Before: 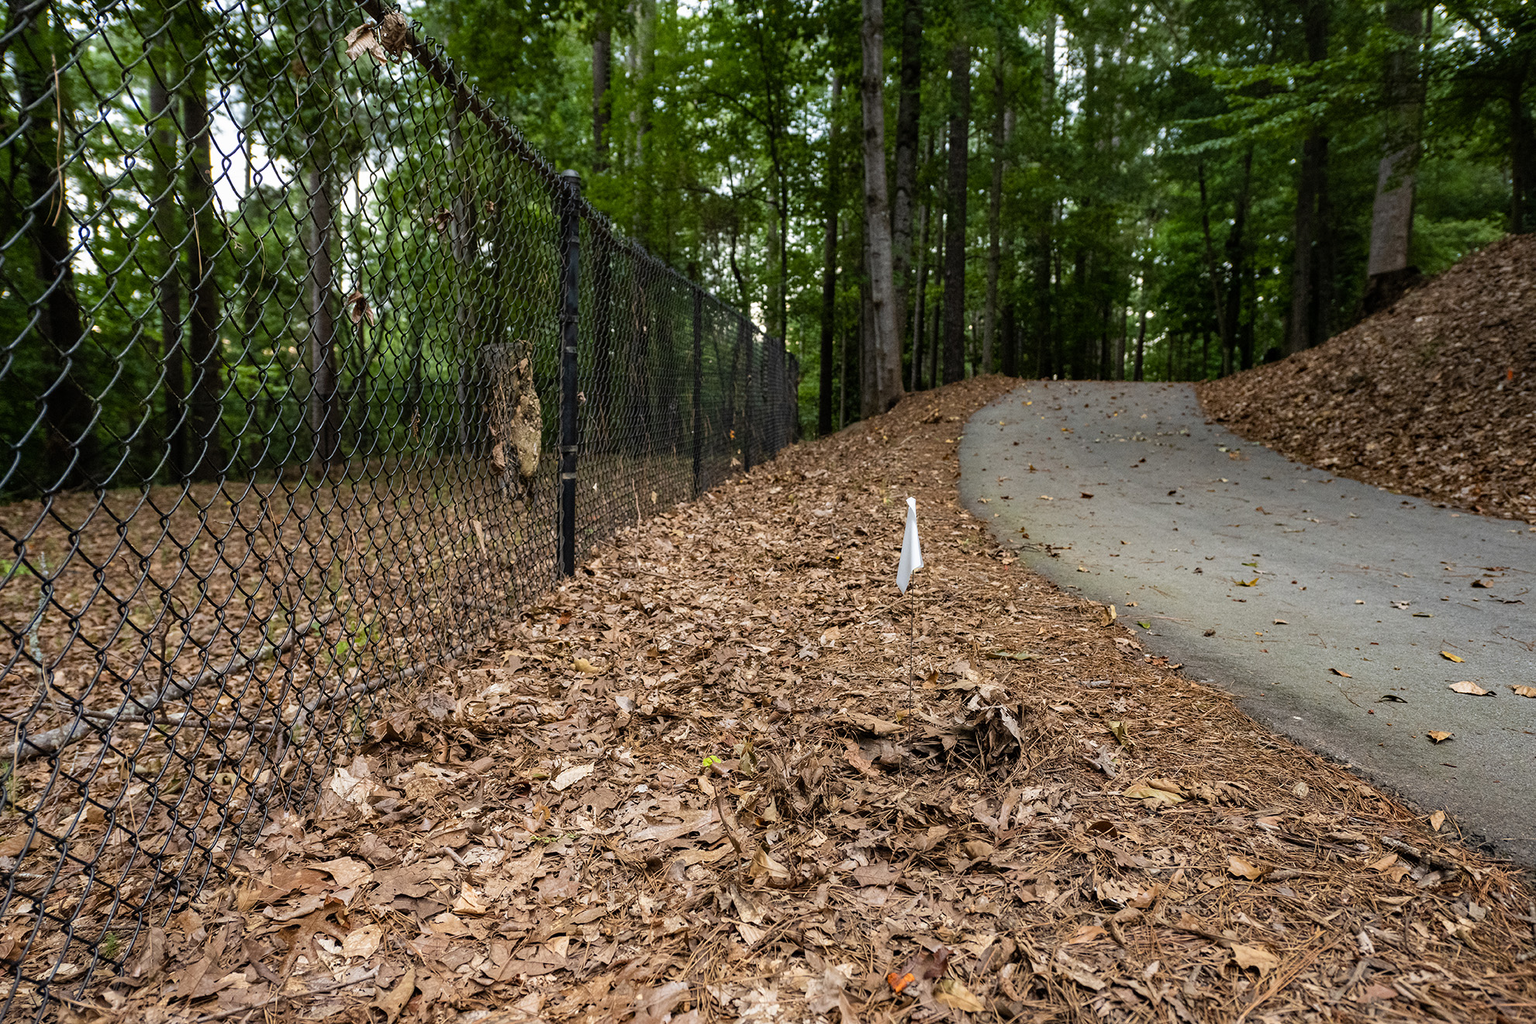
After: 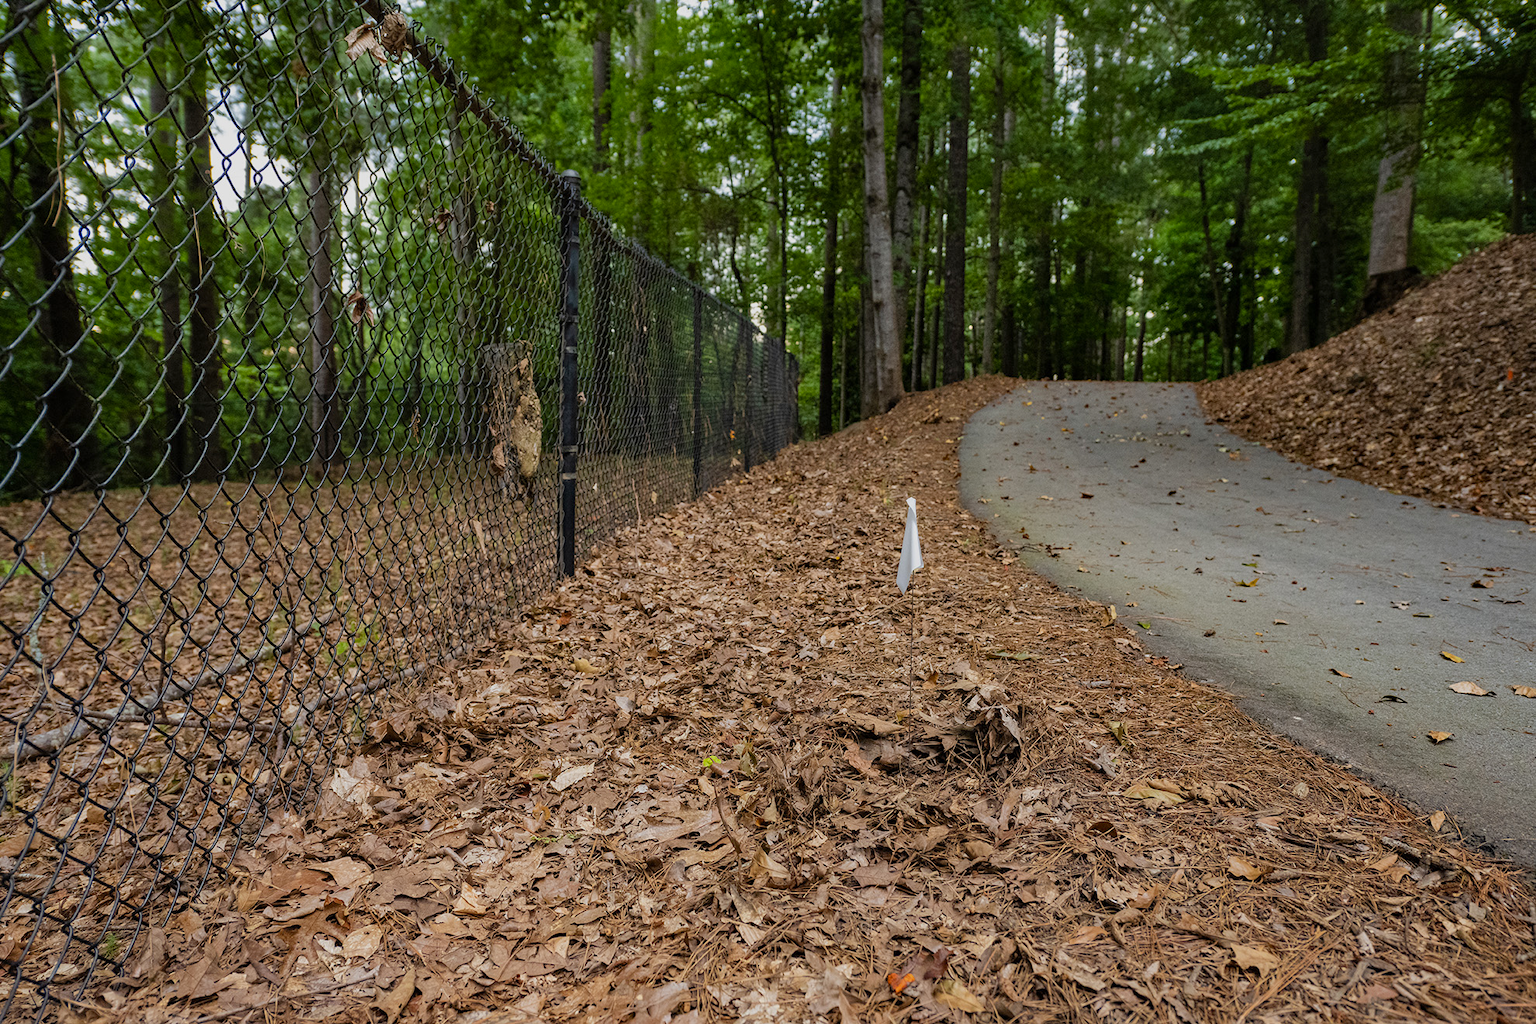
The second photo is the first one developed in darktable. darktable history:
tone equalizer: -8 EV 0.25 EV, -7 EV 0.417 EV, -6 EV 0.417 EV, -5 EV 0.25 EV, -3 EV -0.25 EV, -2 EV -0.417 EV, -1 EV -0.417 EV, +0 EV -0.25 EV, edges refinement/feathering 500, mask exposure compensation -1.57 EV, preserve details guided filter
color correction: saturation 1.1
